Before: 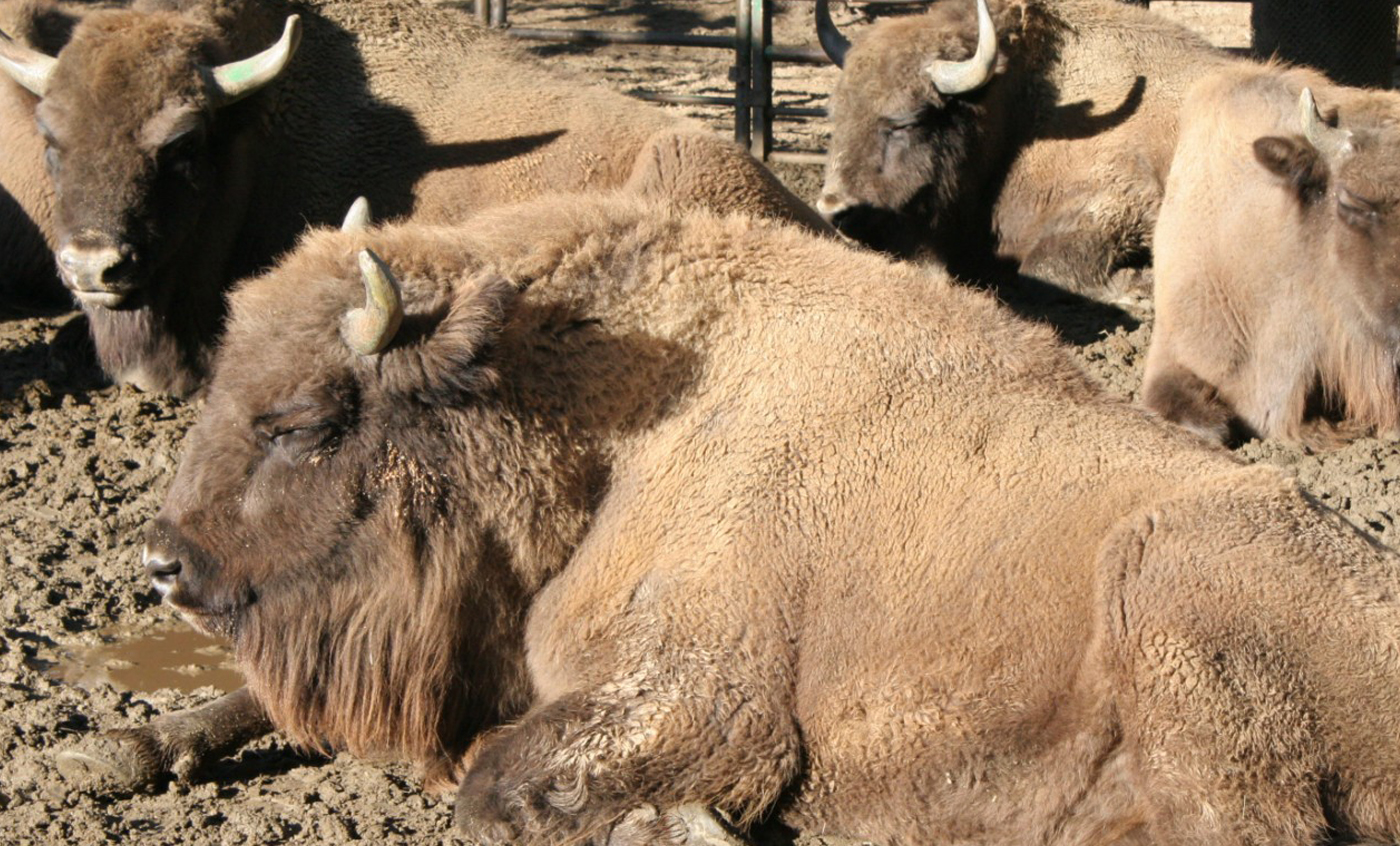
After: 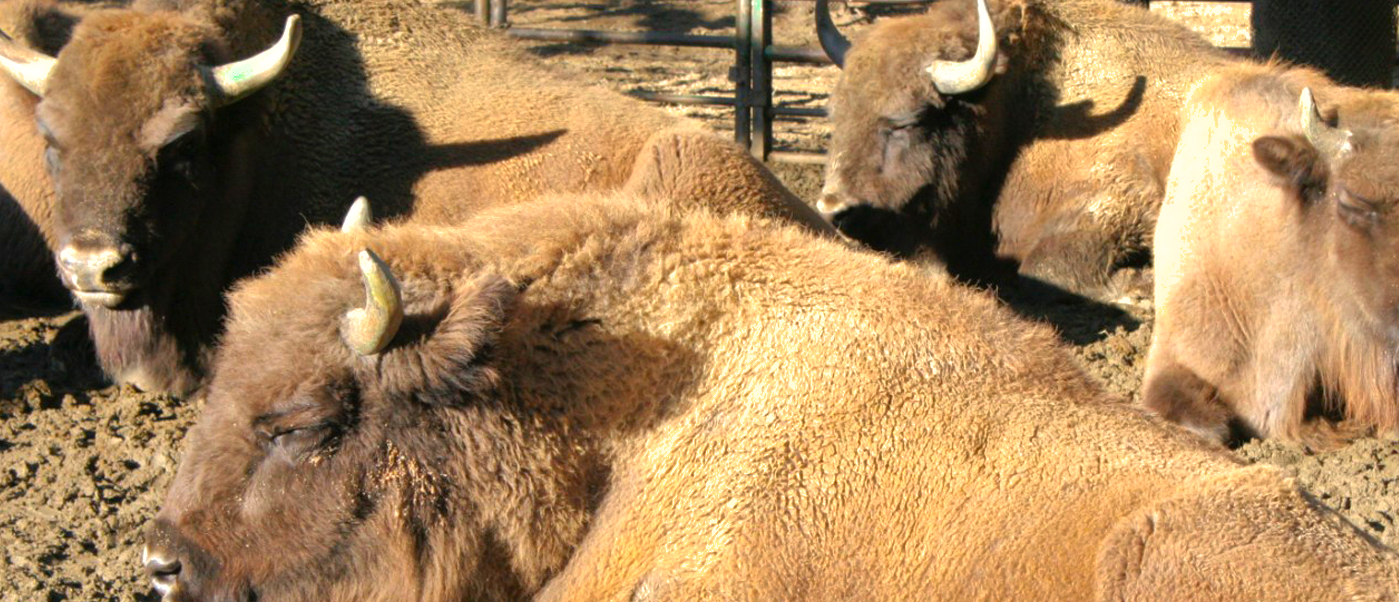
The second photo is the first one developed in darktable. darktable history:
crop: right 0%, bottom 28.773%
shadows and highlights: on, module defaults
color correction: highlights b* 0.054, saturation 1.34
tone equalizer: -8 EV -0.416 EV, -7 EV -0.387 EV, -6 EV -0.371 EV, -5 EV -0.192 EV, -3 EV 0.246 EV, -2 EV 0.335 EV, -1 EV 0.37 EV, +0 EV 0.442 EV
